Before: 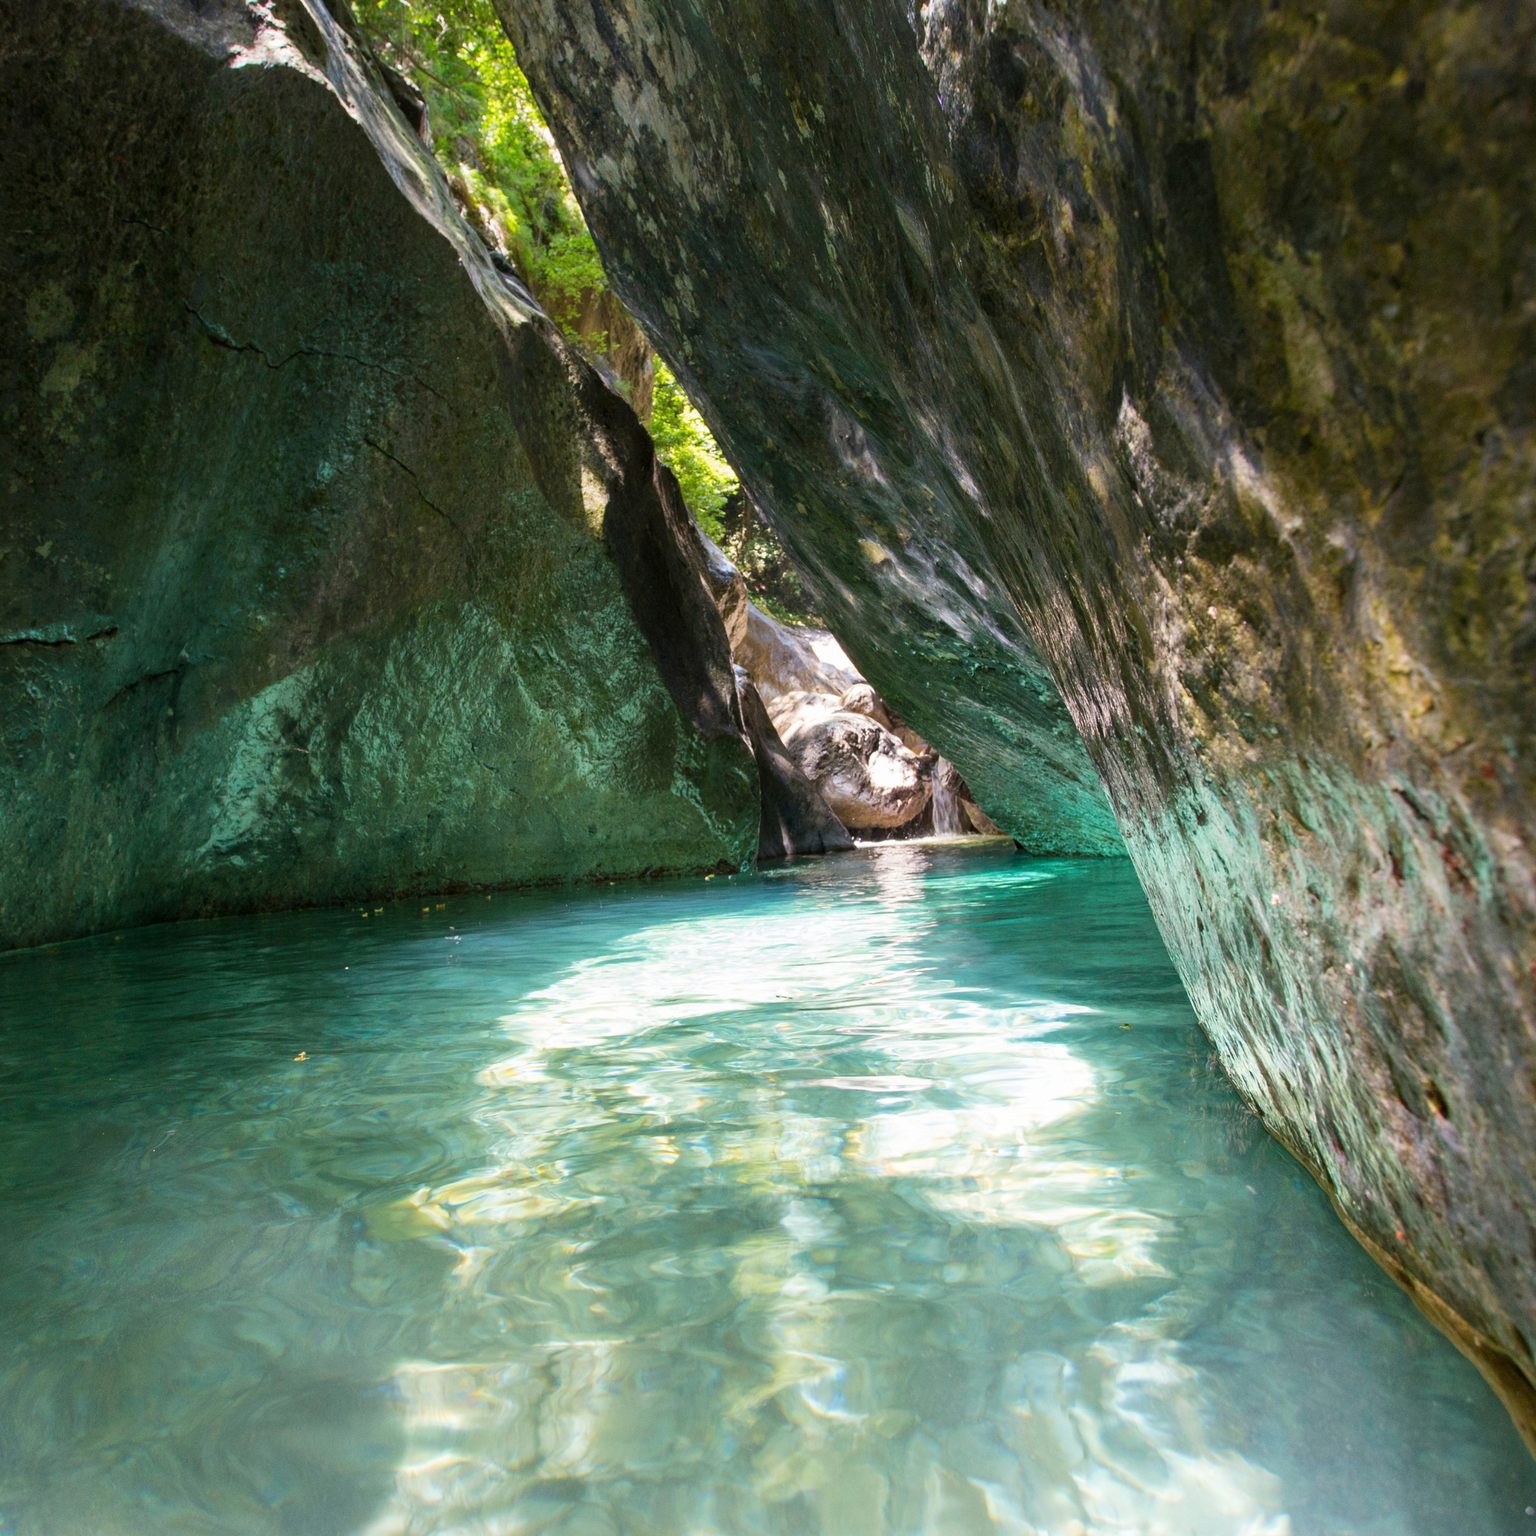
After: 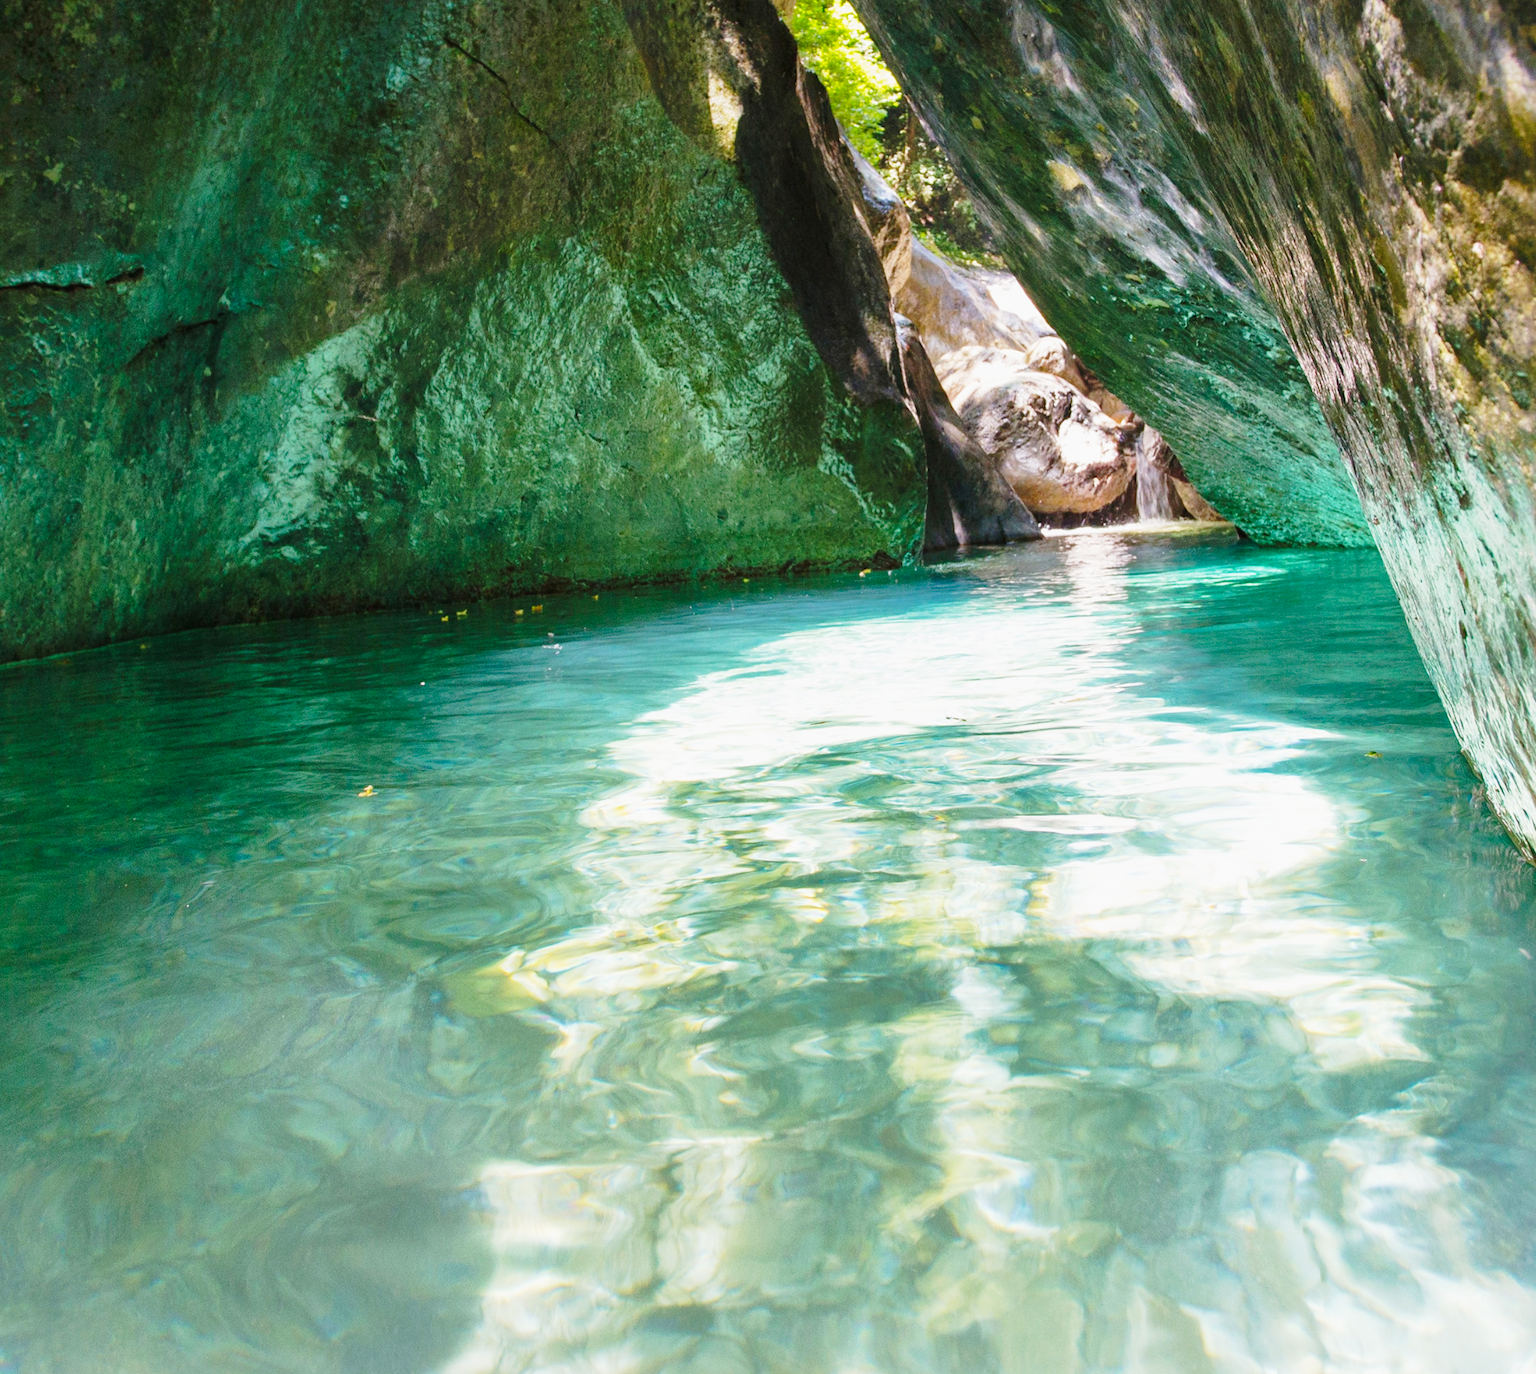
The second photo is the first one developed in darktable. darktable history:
crop: top 26.531%, right 17.959%
contrast brightness saturation: contrast -0.02, brightness -0.01, saturation 0.03
shadows and highlights: on, module defaults
base curve: curves: ch0 [(0, 0) (0.028, 0.03) (0.121, 0.232) (0.46, 0.748) (0.859, 0.968) (1, 1)], preserve colors none
